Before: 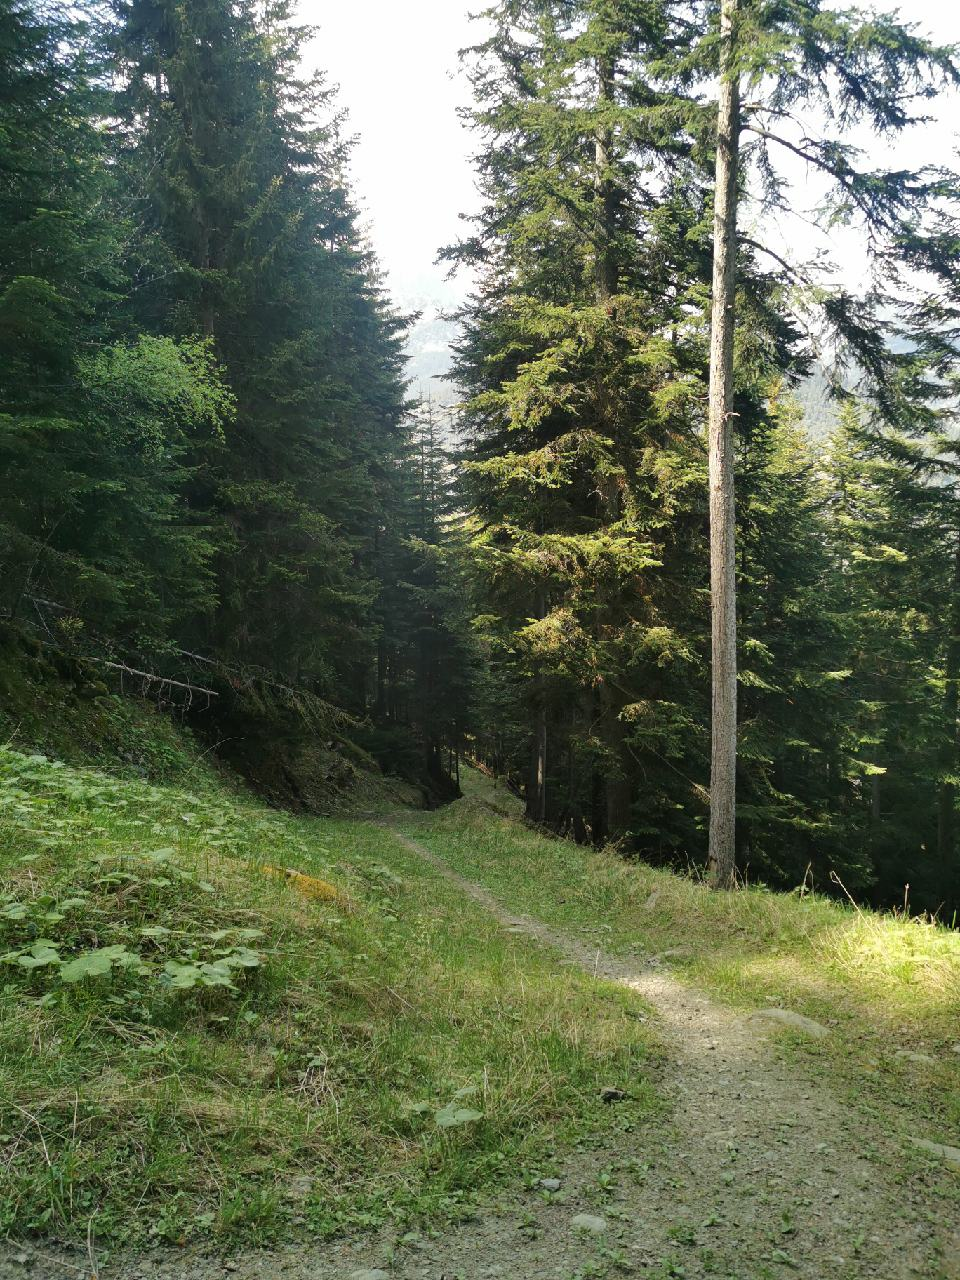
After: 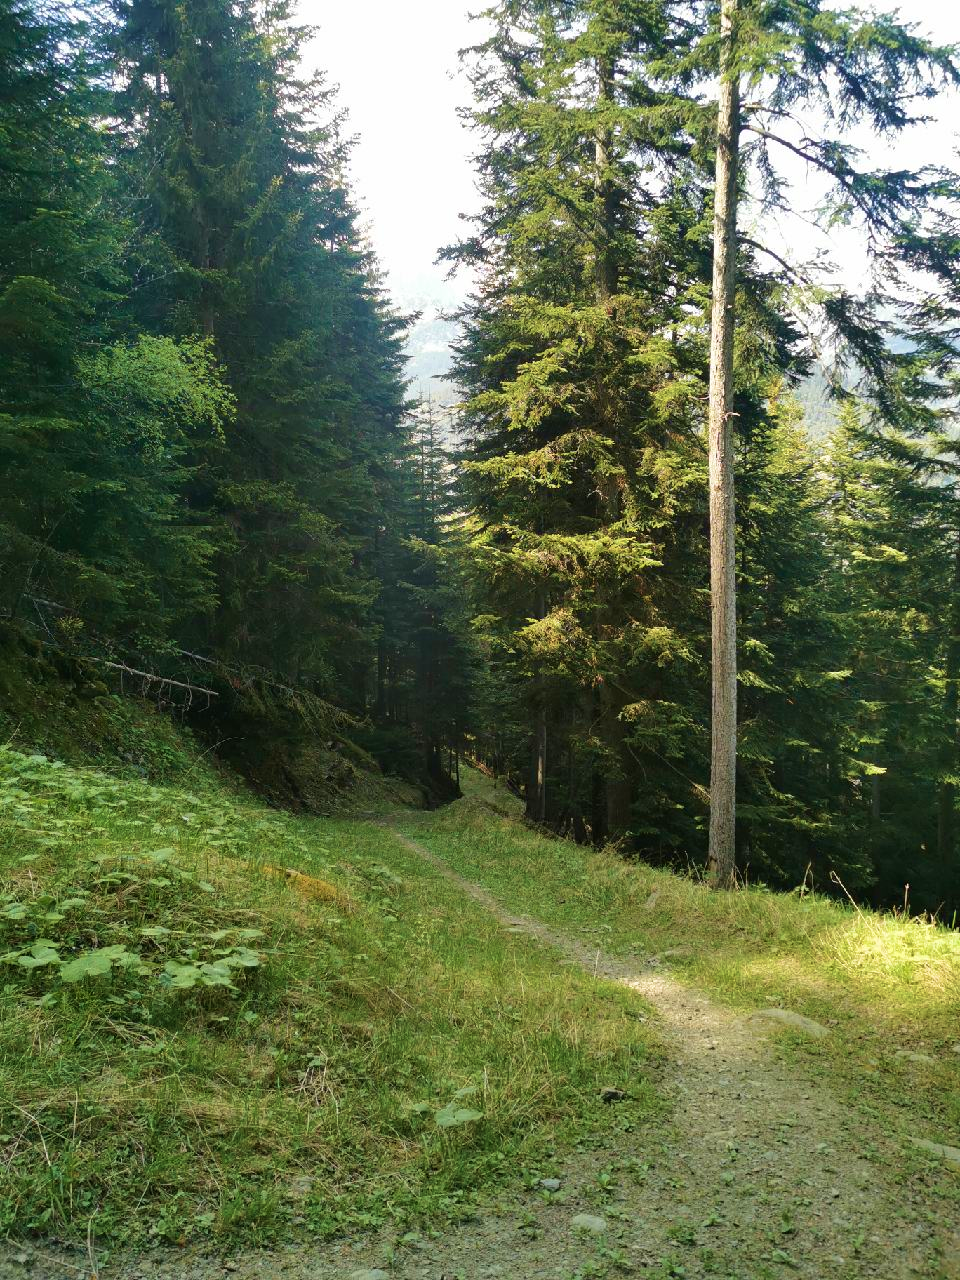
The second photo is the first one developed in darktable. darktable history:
velvia: strength 45.6%
